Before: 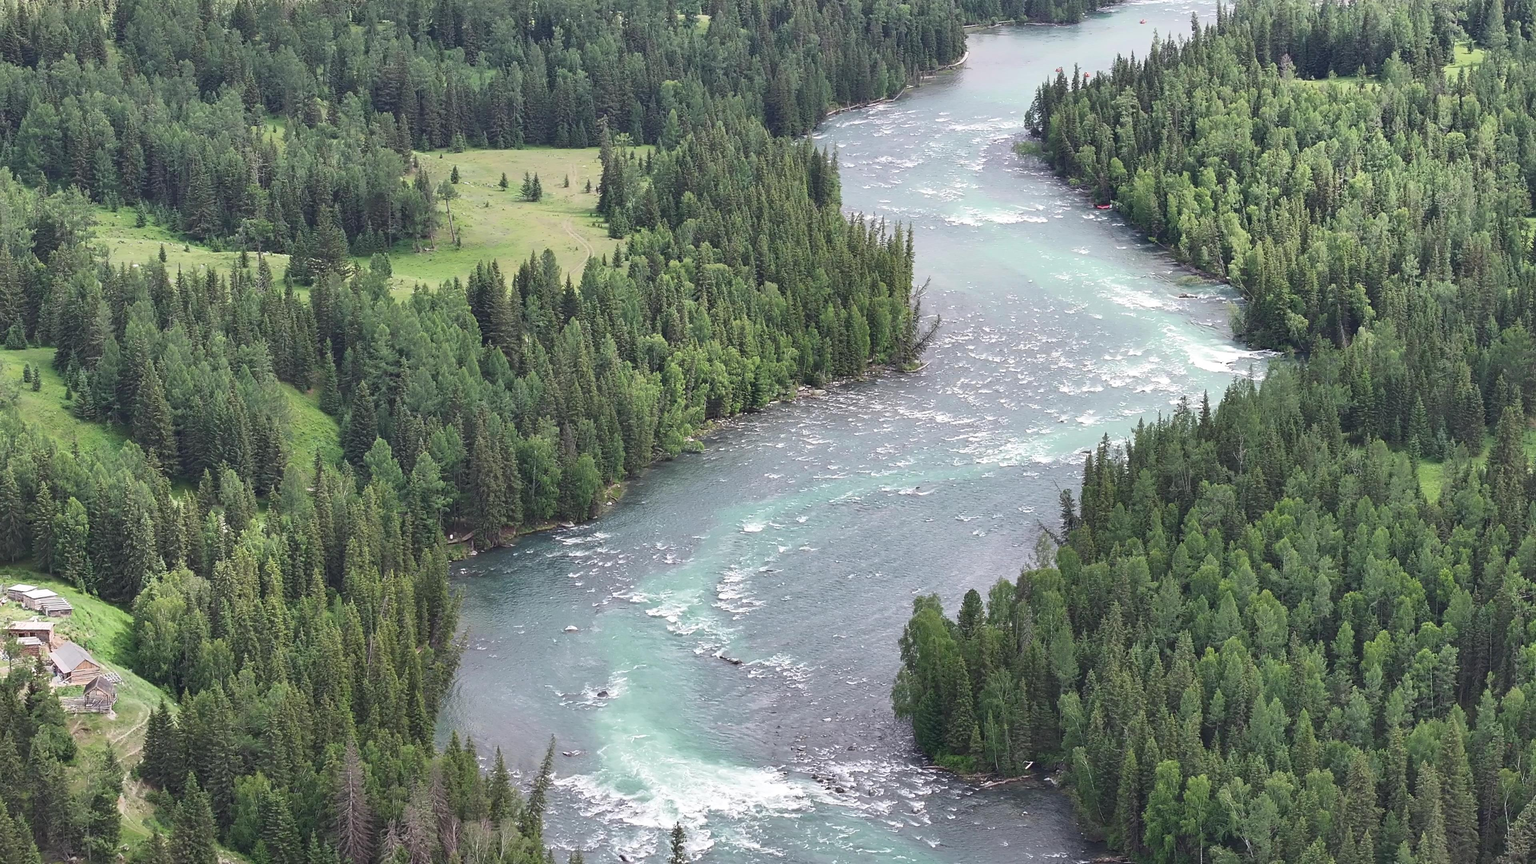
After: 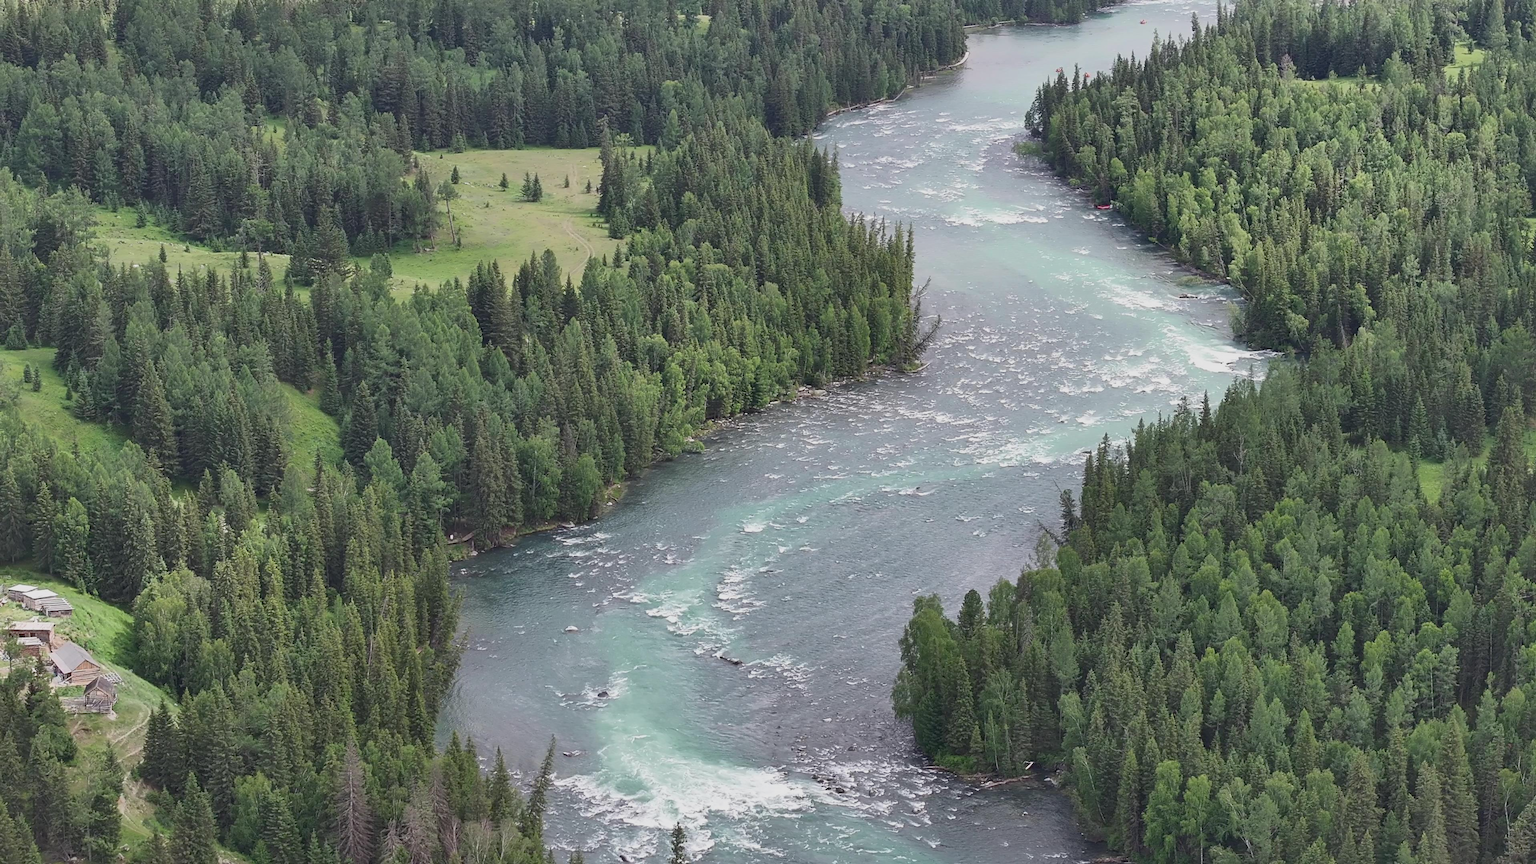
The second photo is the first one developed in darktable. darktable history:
shadows and highlights: shadows 43.23, highlights 8.38
exposure: exposure -0.377 EV, compensate highlight preservation false
